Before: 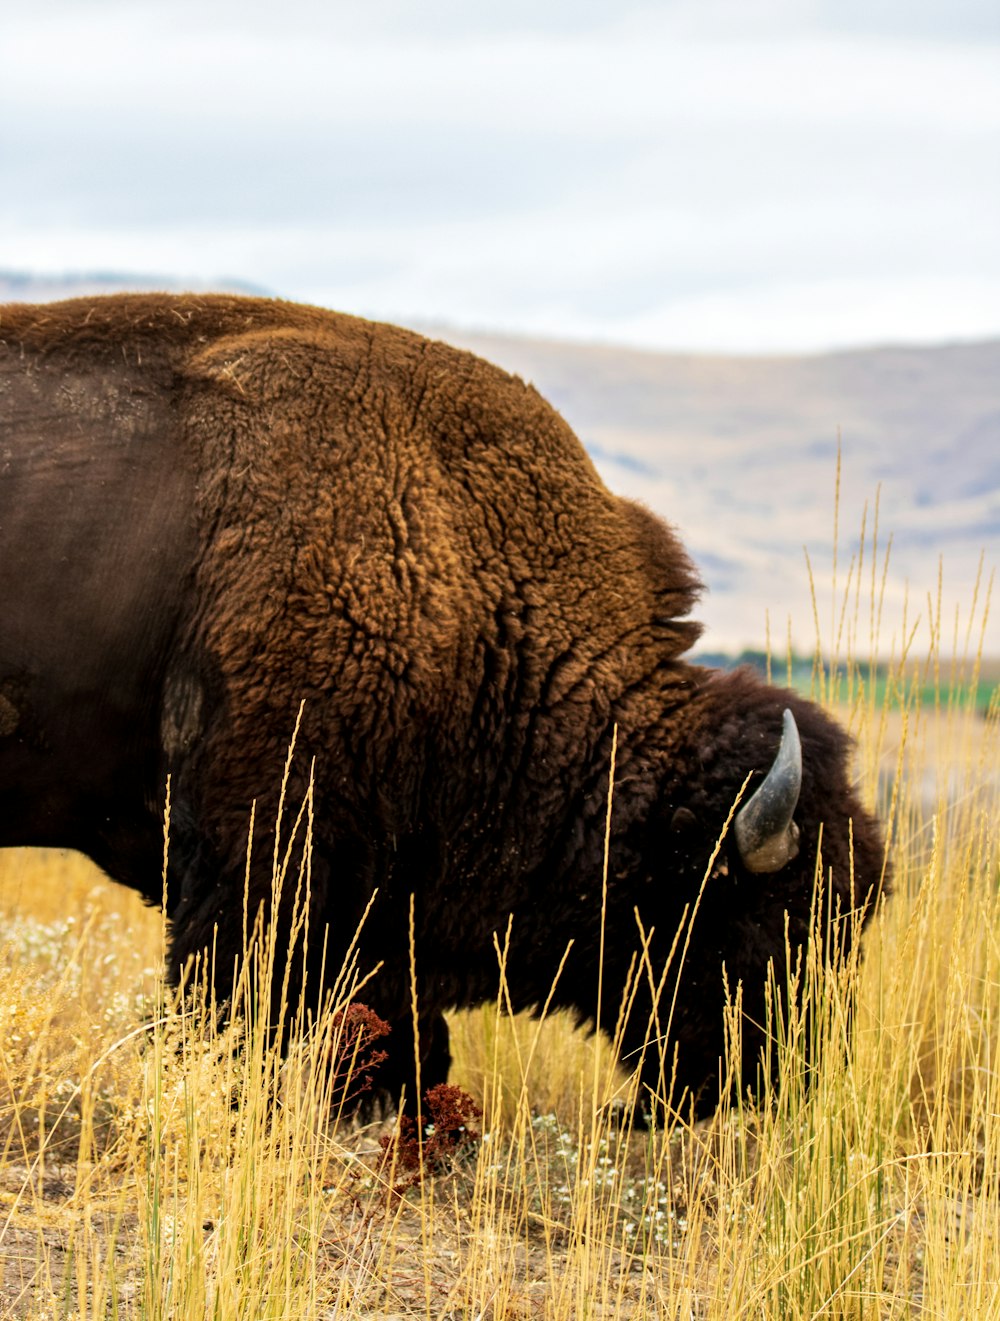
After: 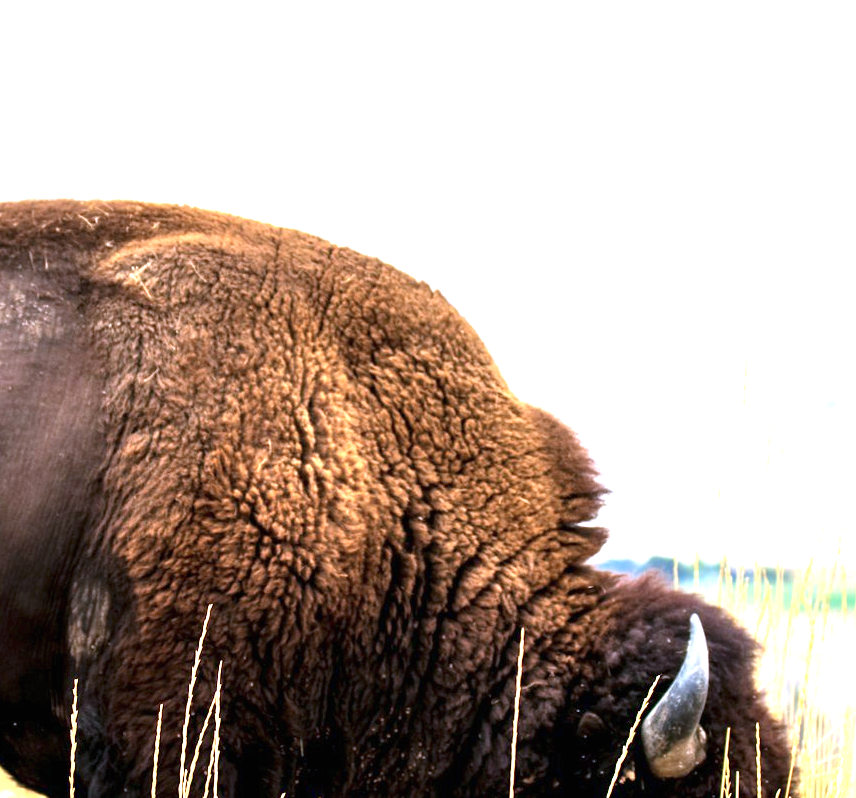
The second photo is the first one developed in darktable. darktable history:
exposure: black level correction 0, exposure 1.5 EV, compensate highlight preservation false
color calibration: illuminant as shot in camera, x 0.377, y 0.392, temperature 4169.3 K, saturation algorithm version 1 (2020)
crop and rotate: left 9.345%, top 7.22%, right 4.982%, bottom 32.331%
